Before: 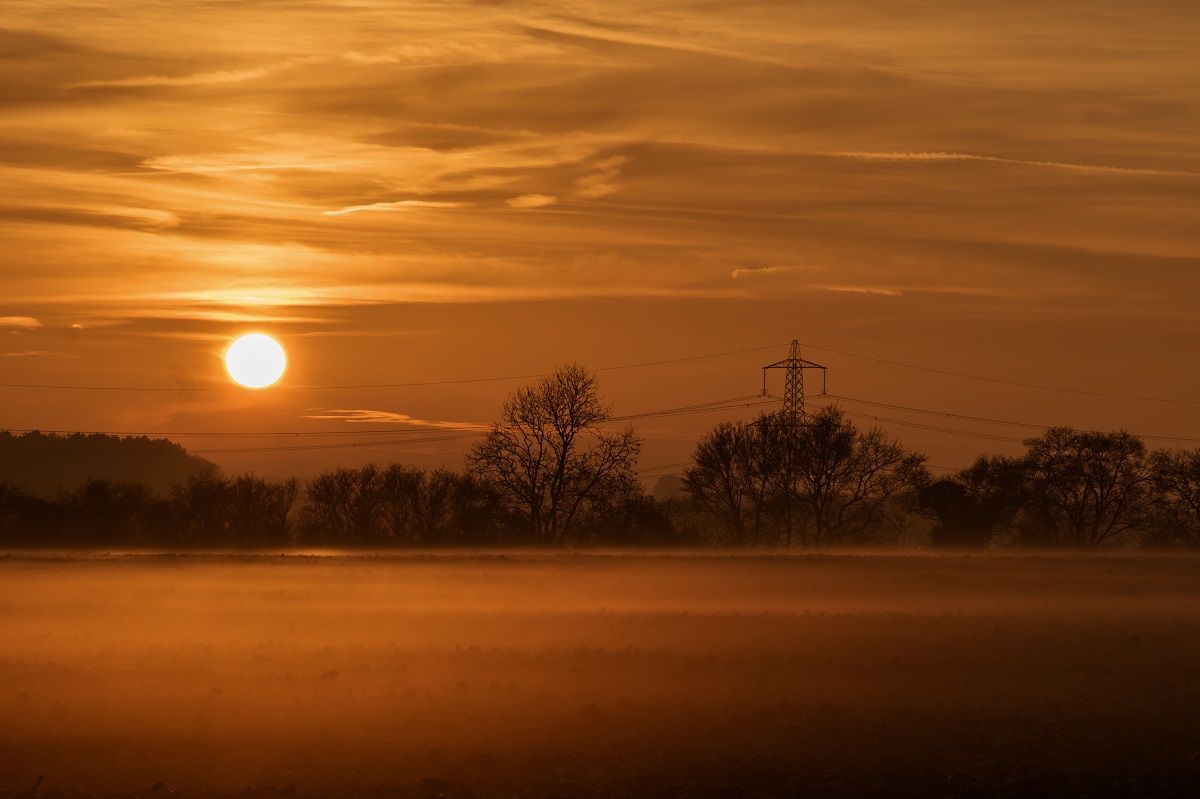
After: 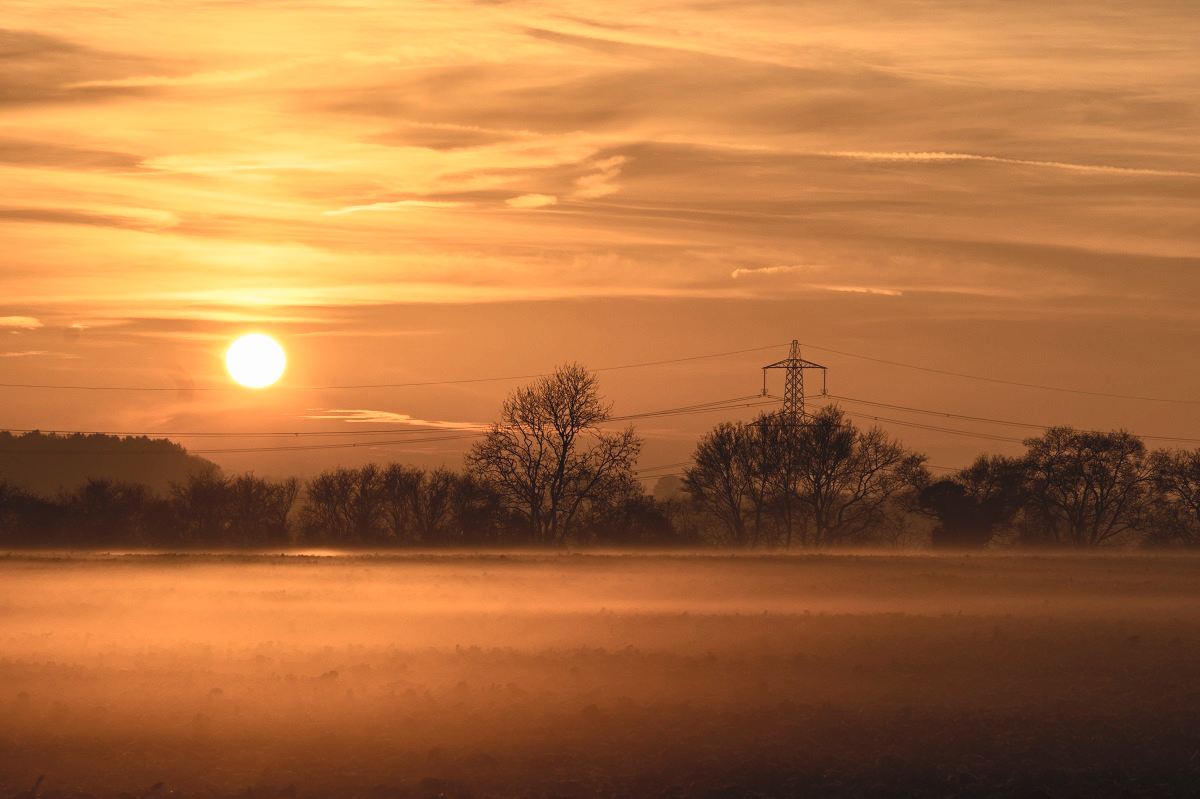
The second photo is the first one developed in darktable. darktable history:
contrast brightness saturation: contrast 0.394, brightness 0.537
